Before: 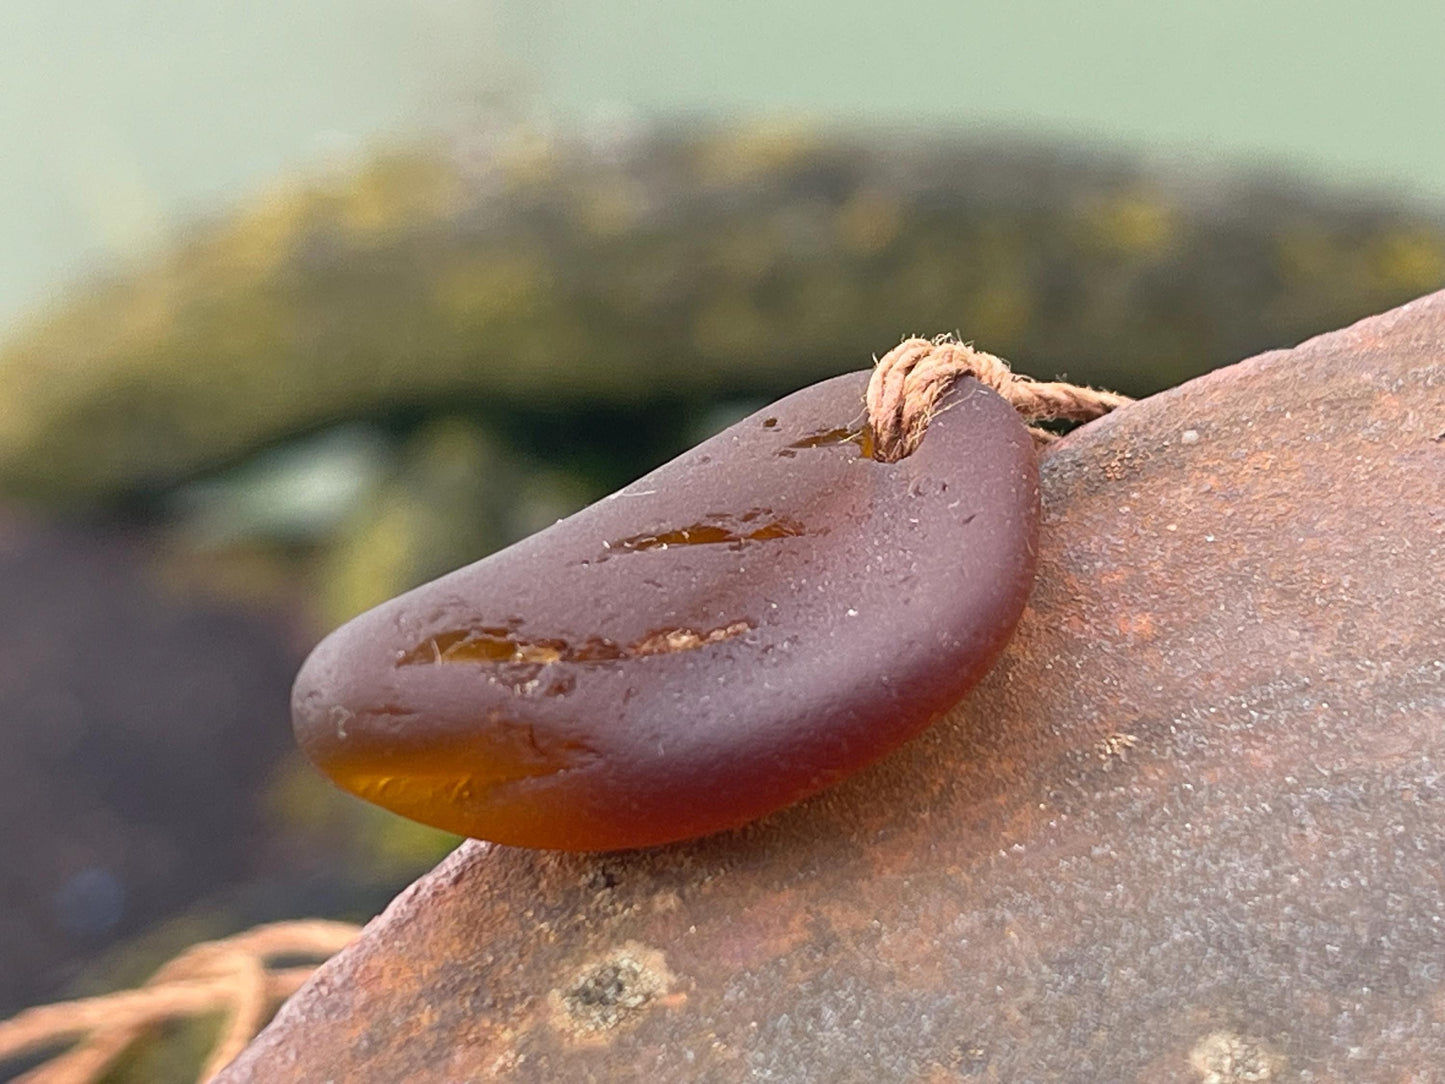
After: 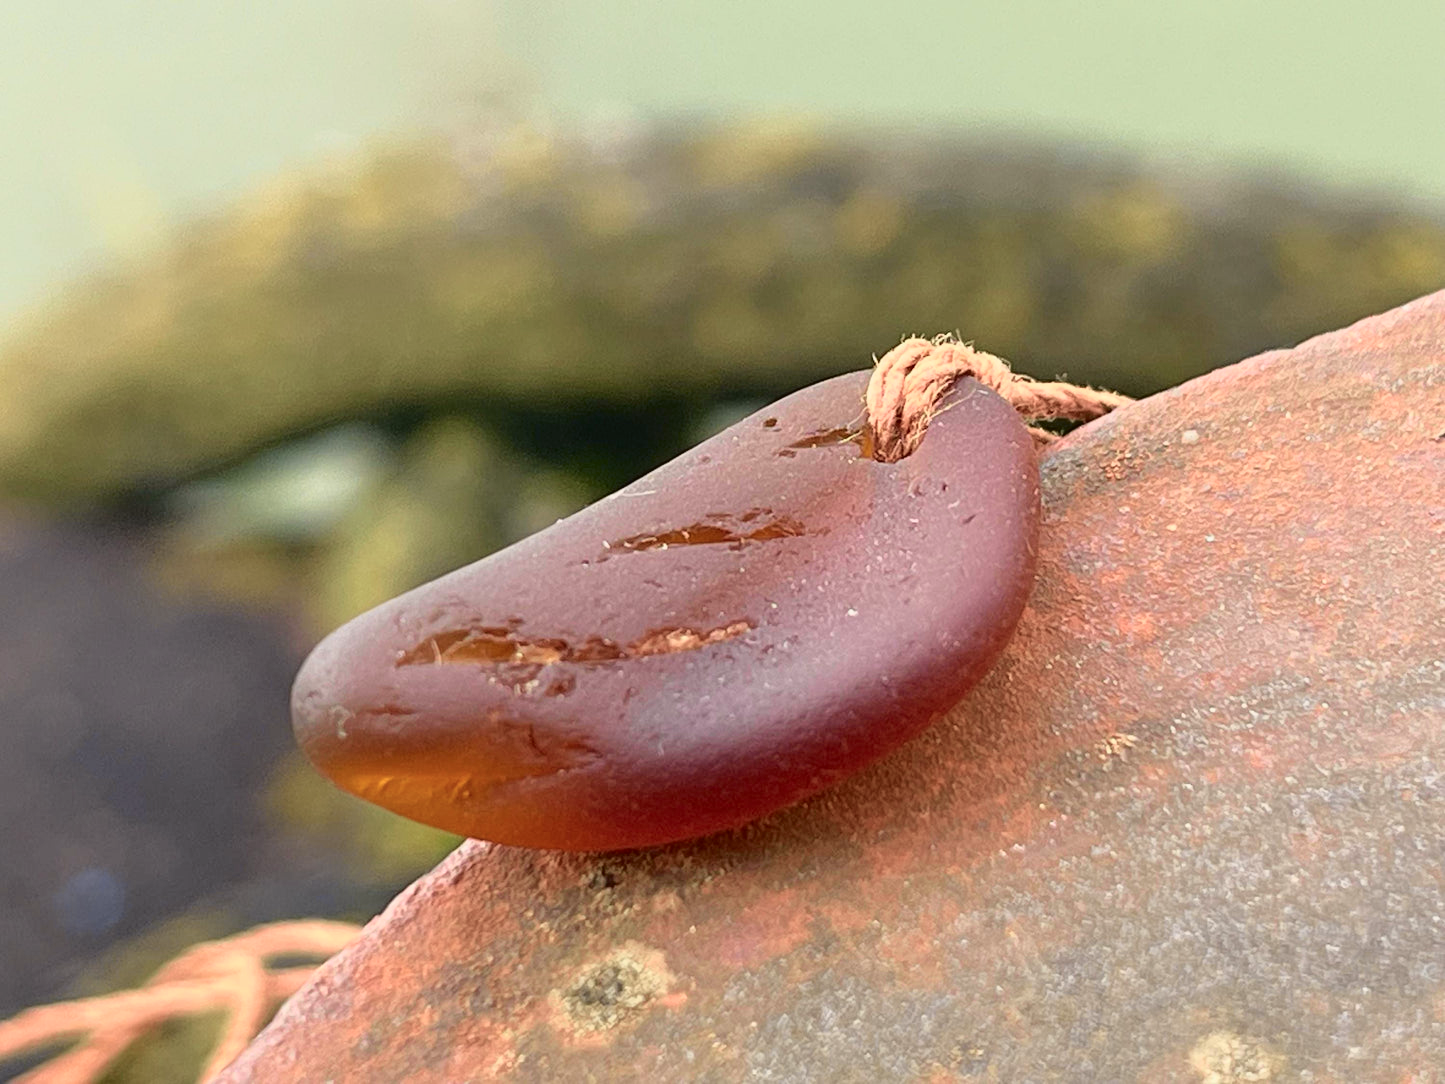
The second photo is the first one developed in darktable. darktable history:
tone curve: curves: ch0 [(0, 0.021) (0.049, 0.044) (0.152, 0.14) (0.328, 0.377) (0.473, 0.543) (0.641, 0.705) (0.85, 0.894) (1, 0.969)]; ch1 [(0, 0) (0.302, 0.331) (0.427, 0.433) (0.472, 0.47) (0.502, 0.503) (0.527, 0.524) (0.564, 0.591) (0.602, 0.632) (0.677, 0.701) (0.859, 0.885) (1, 1)]; ch2 [(0, 0) (0.33, 0.301) (0.447, 0.44) (0.487, 0.496) (0.502, 0.516) (0.535, 0.563) (0.565, 0.6) (0.618, 0.629) (1, 1)], color space Lab, independent channels, preserve colors none
